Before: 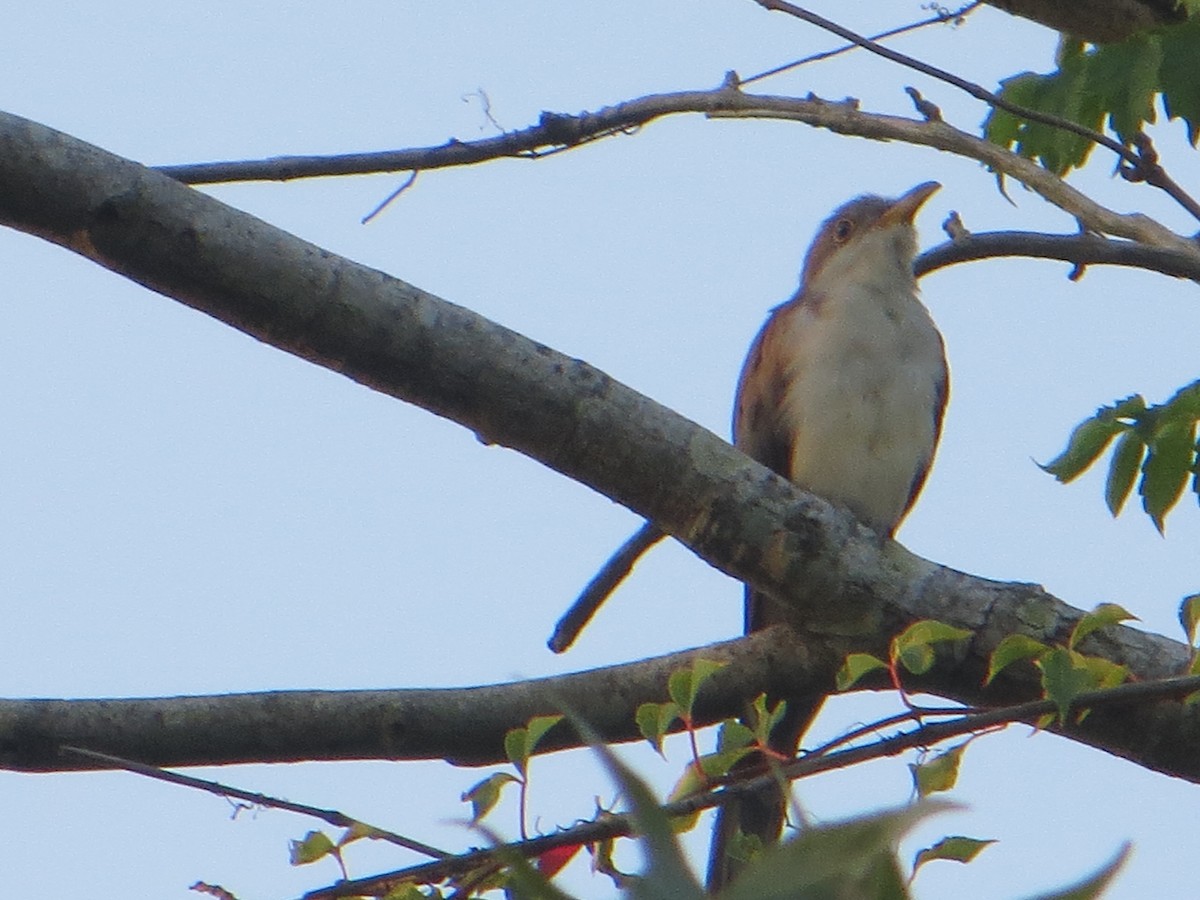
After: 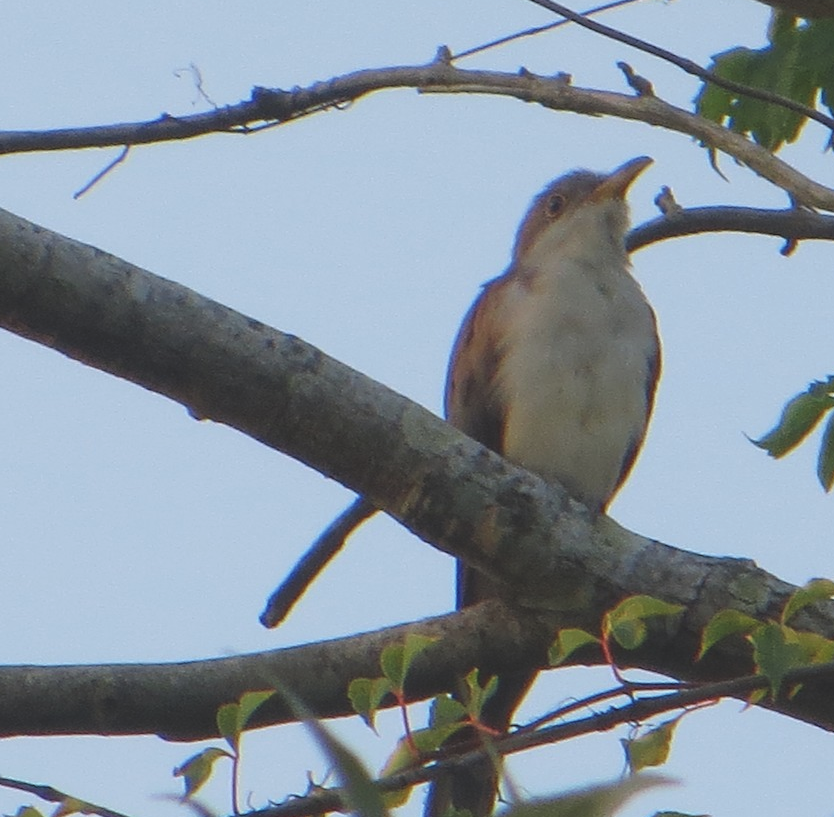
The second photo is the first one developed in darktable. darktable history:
crop and rotate: left 24.034%, top 2.838%, right 6.406%, bottom 6.299%
exposure: black level correction -0.014, exposure -0.193 EV, compensate highlight preservation false
